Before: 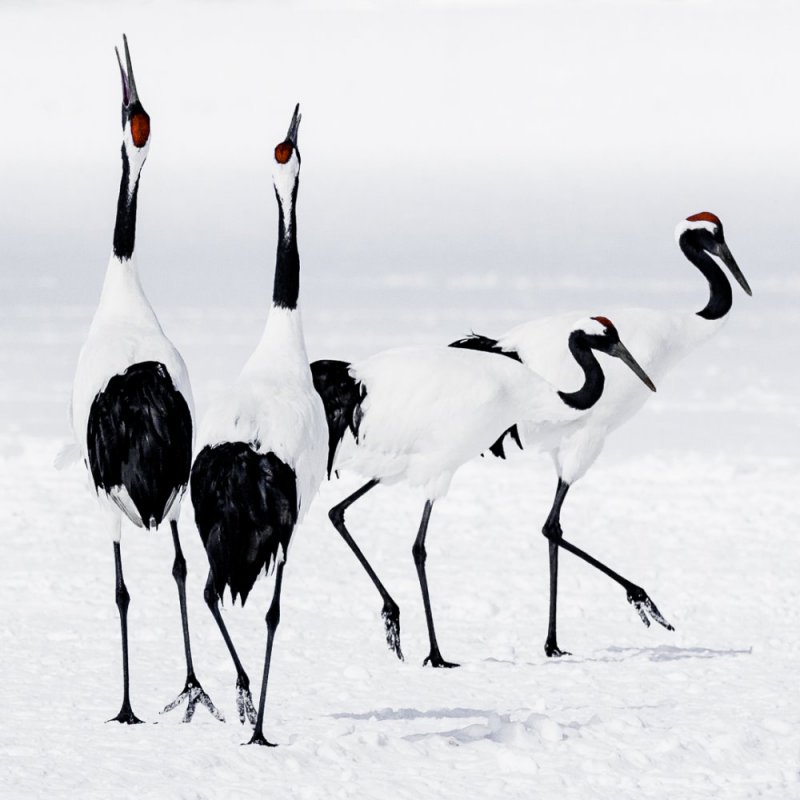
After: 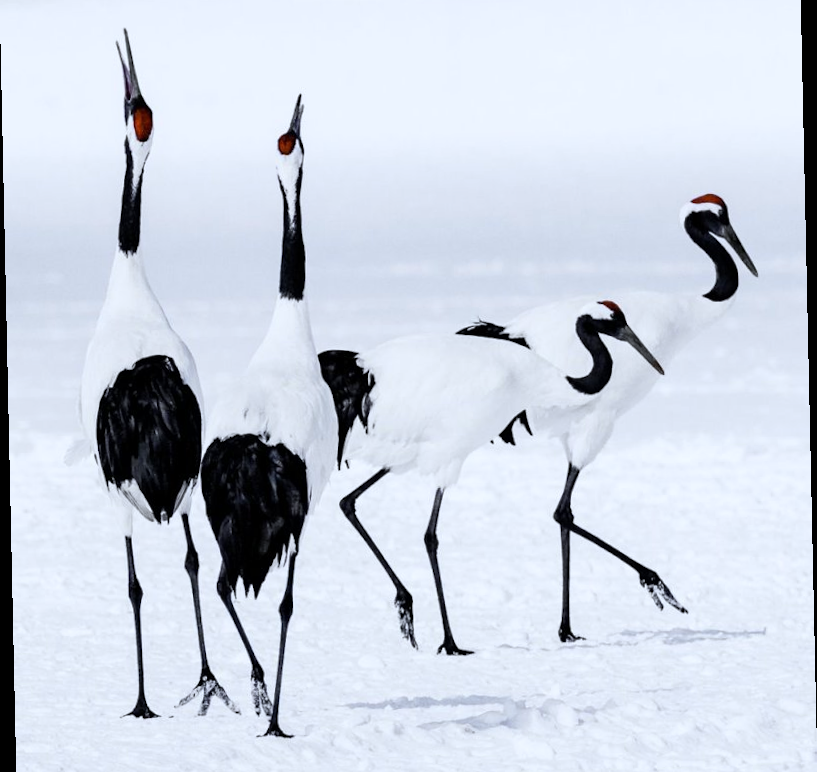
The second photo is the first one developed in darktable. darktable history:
crop and rotate: top 2.479%, bottom 3.018%
rotate and perspective: rotation -1.24°, automatic cropping off
white balance: red 0.967, blue 1.049
